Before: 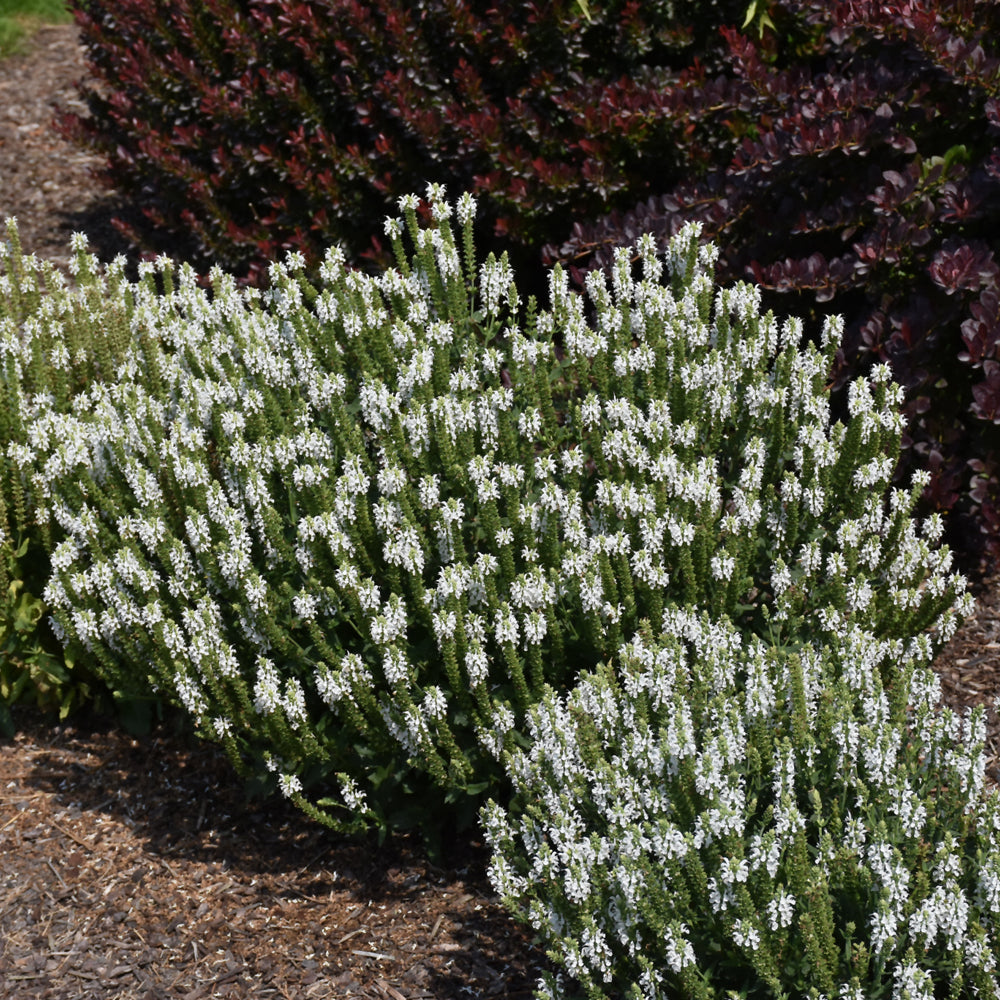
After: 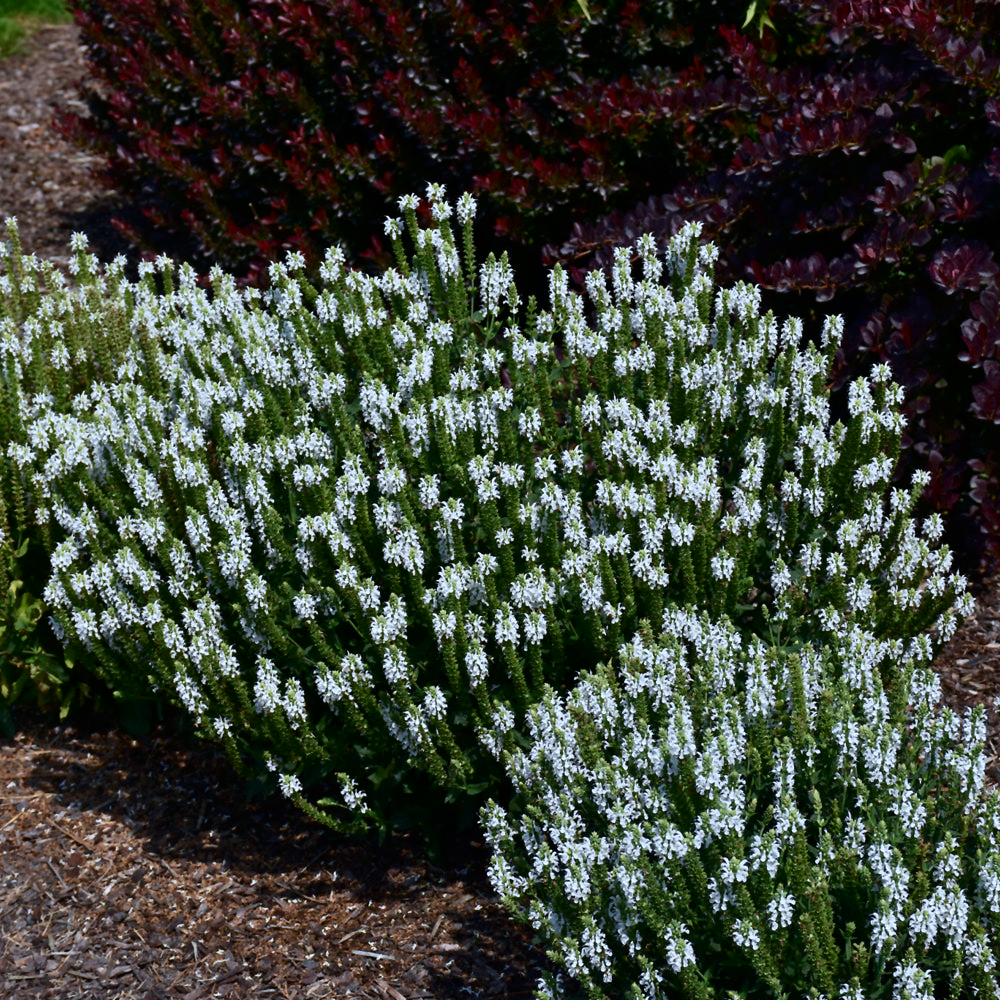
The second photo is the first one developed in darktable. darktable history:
color calibration: x 0.368, y 0.376, temperature 4369.5 K
contrast brightness saturation: contrast 0.12, brightness -0.121, saturation 0.2
